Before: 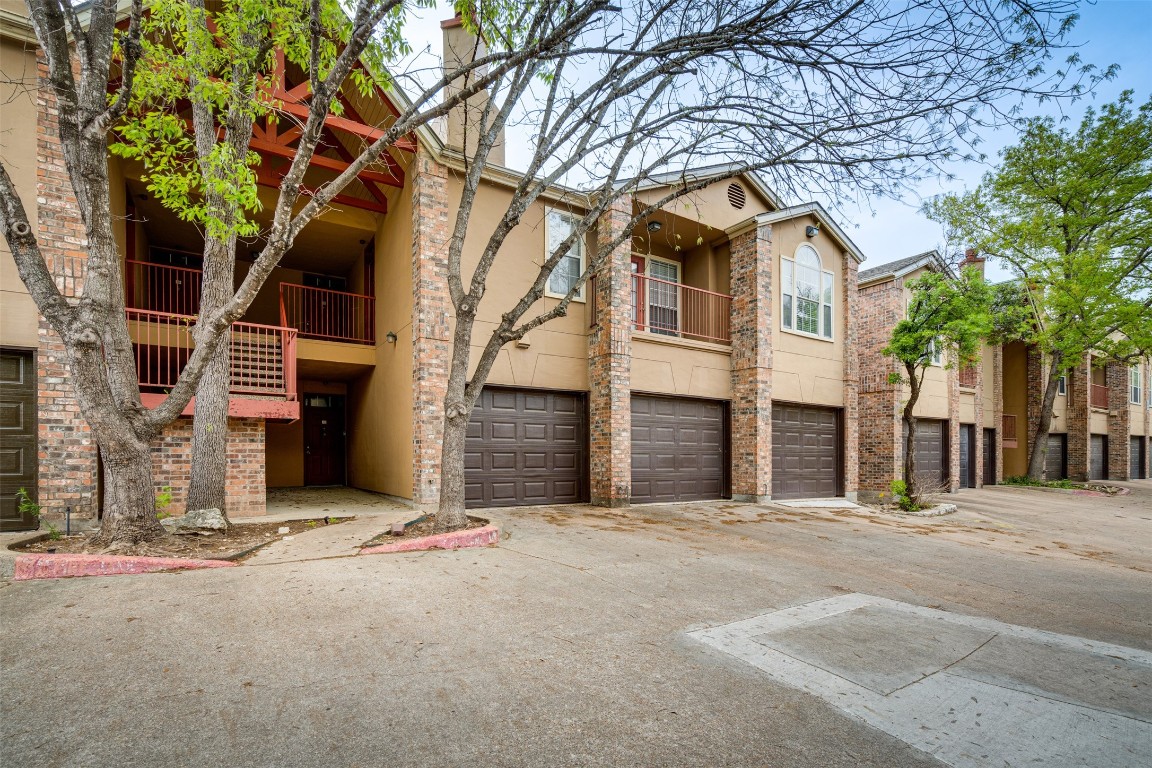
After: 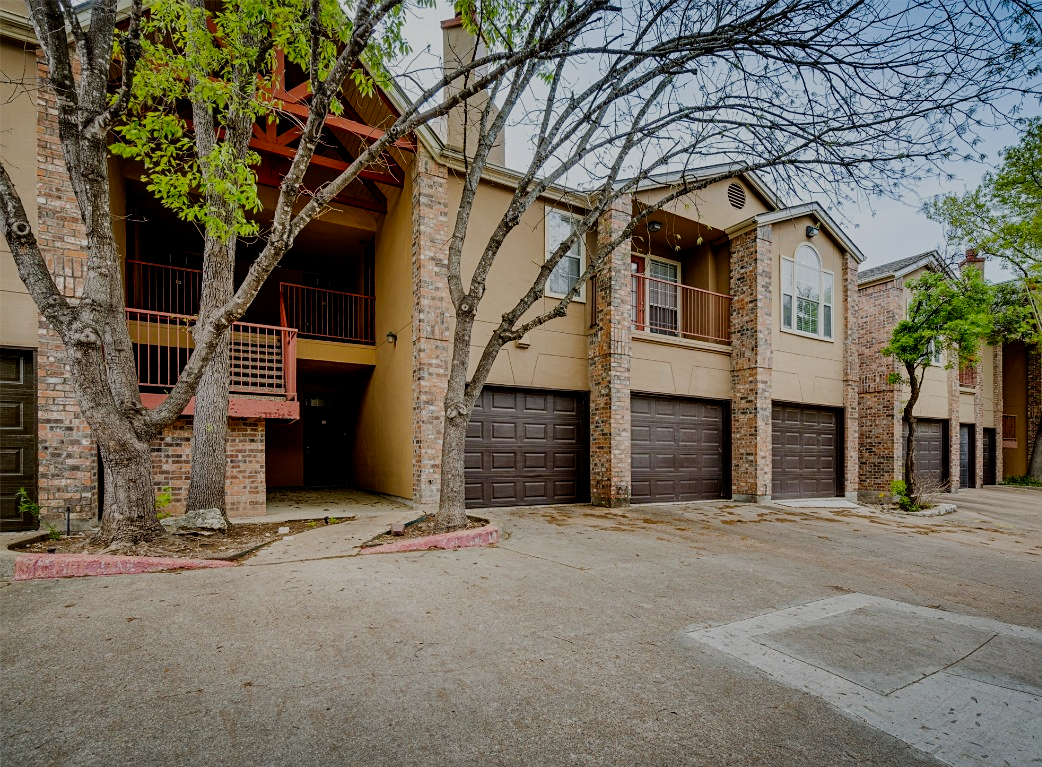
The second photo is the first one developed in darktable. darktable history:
crop: right 9.509%, bottom 0.031%
sharpen: amount 0.2
filmic rgb: middle gray luminance 29%, black relative exposure -10.3 EV, white relative exposure 5.5 EV, threshold 6 EV, target black luminance 0%, hardness 3.95, latitude 2.04%, contrast 1.132, highlights saturation mix 5%, shadows ↔ highlights balance 15.11%, add noise in highlights 0, preserve chrominance no, color science v3 (2019), use custom middle-gray values true, iterations of high-quality reconstruction 0, contrast in highlights soft, enable highlight reconstruction true
